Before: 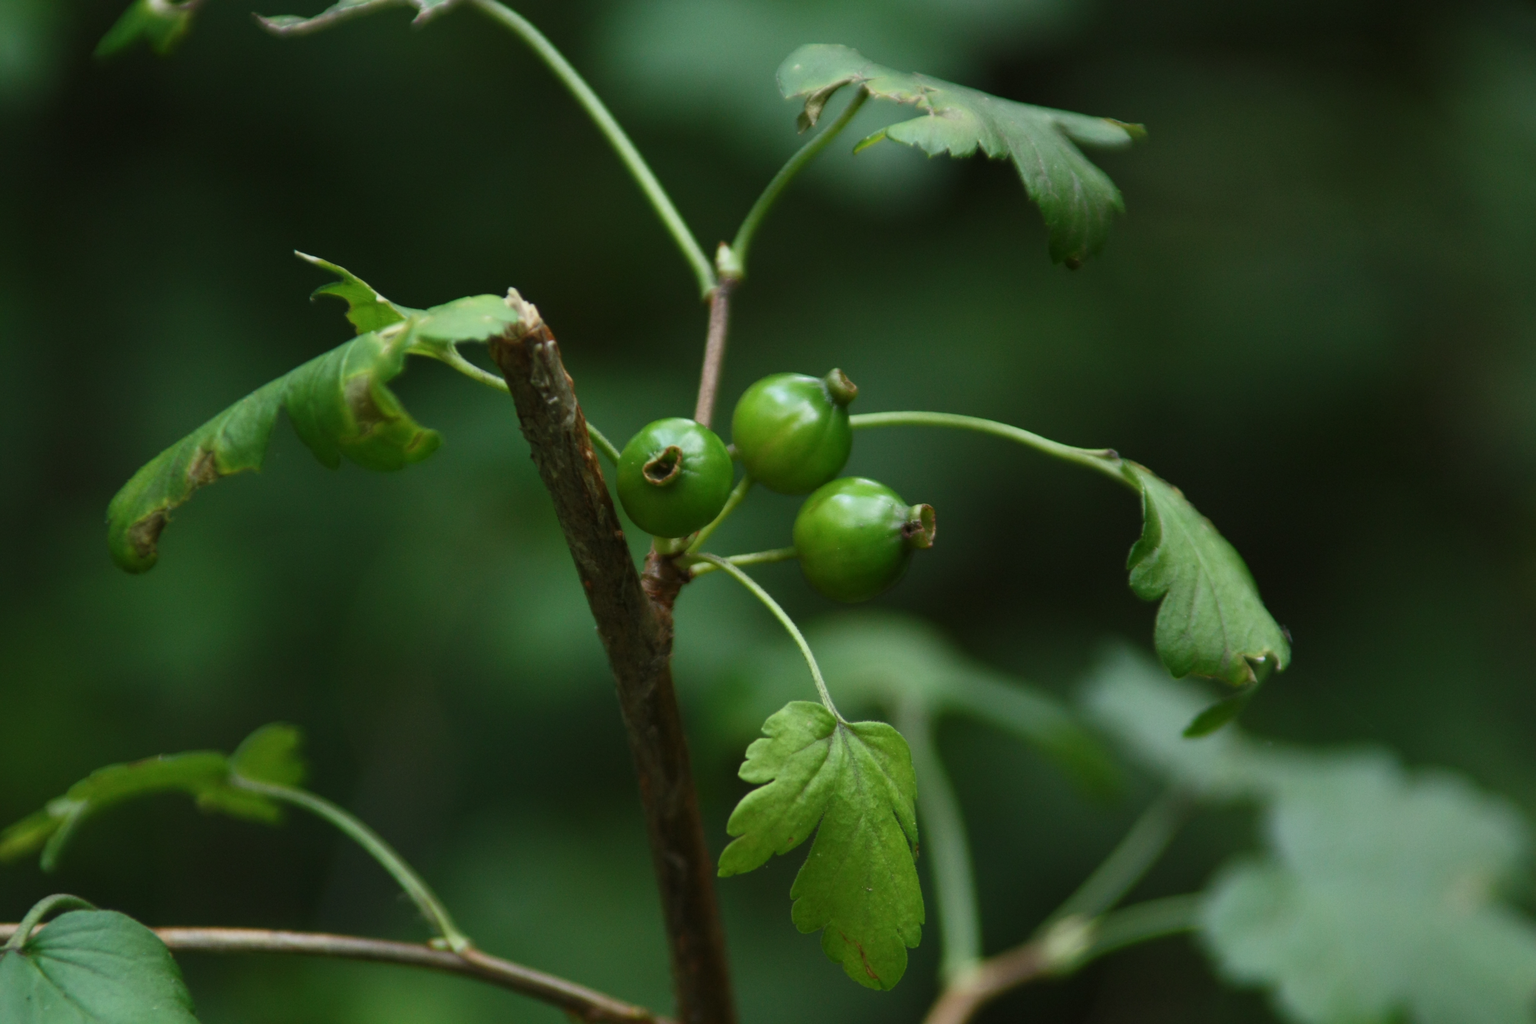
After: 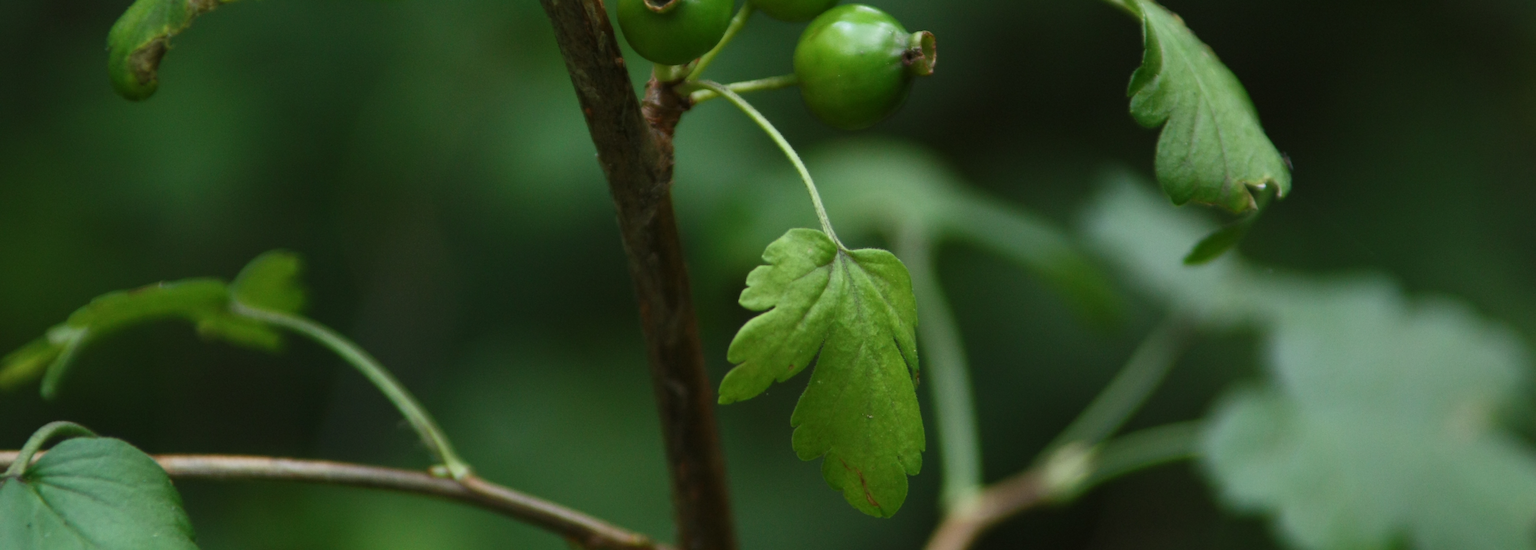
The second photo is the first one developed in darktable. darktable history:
color zones: curves: ch0 [(0, 0.5) (0.143, 0.5) (0.286, 0.5) (0.429, 0.5) (0.571, 0.5) (0.714, 0.476) (0.857, 0.5) (1, 0.5)]; ch2 [(0, 0.5) (0.143, 0.5) (0.286, 0.5) (0.429, 0.5) (0.571, 0.5) (0.714, 0.487) (0.857, 0.5) (1, 0.5)]
crop and rotate: top 46.237%
